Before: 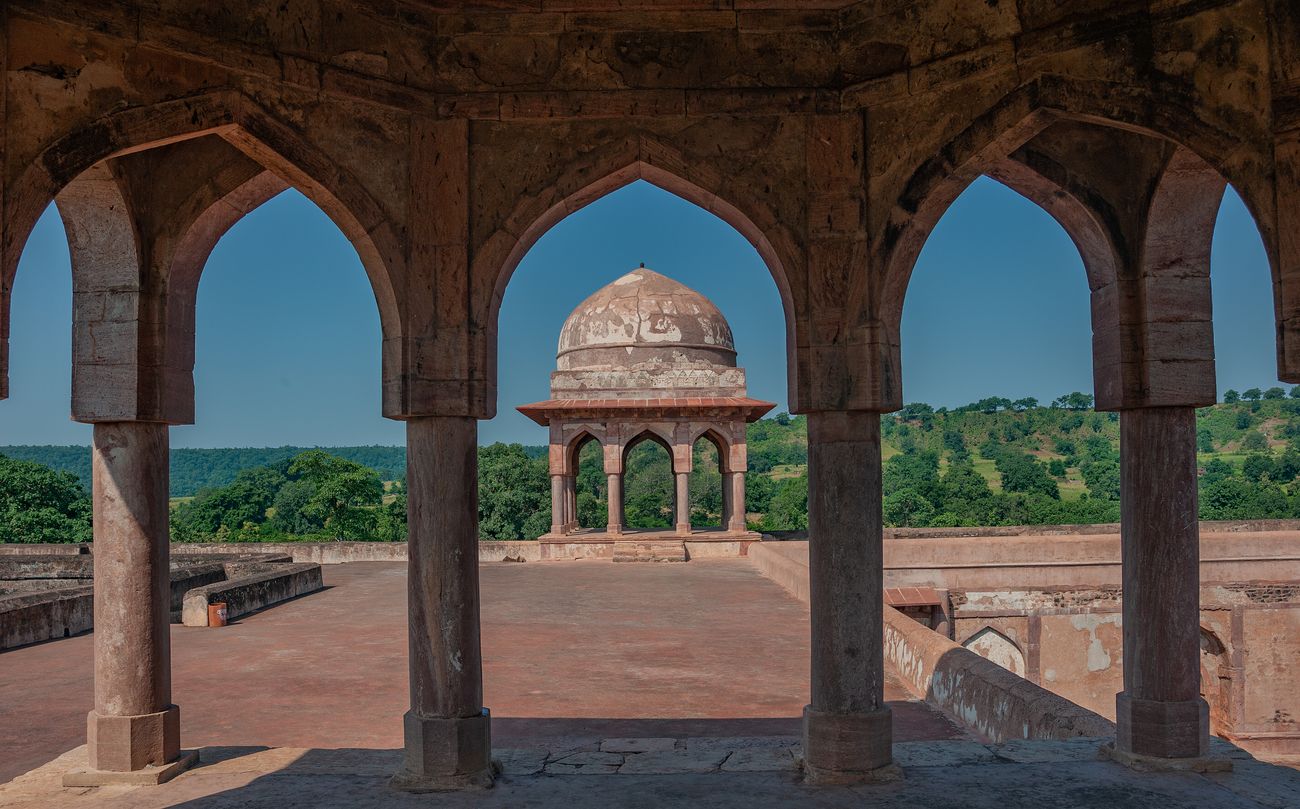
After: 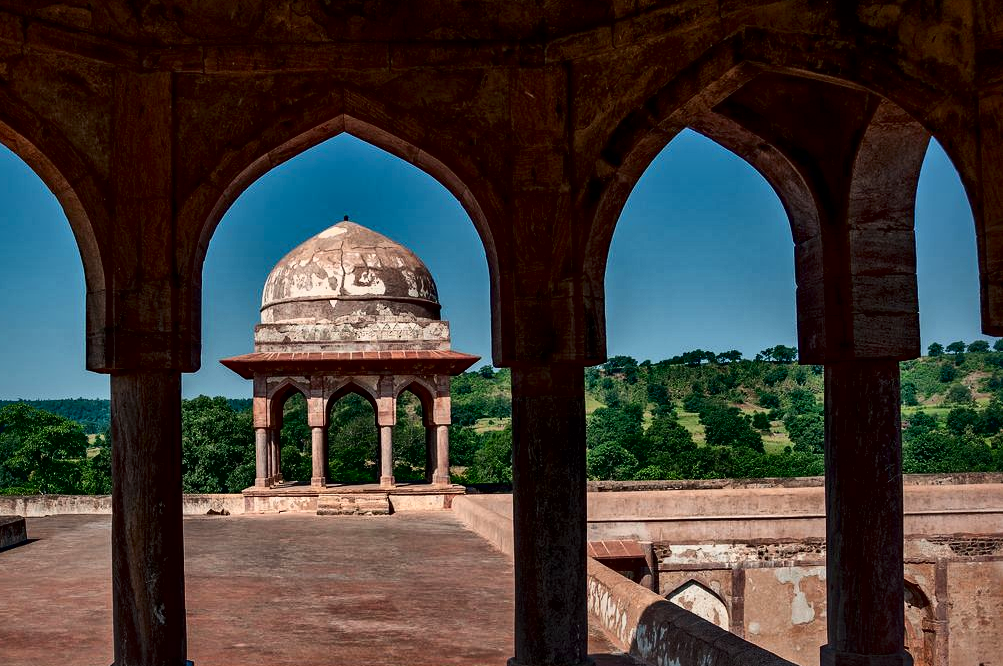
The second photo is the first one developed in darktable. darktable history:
crop: left 22.772%, top 5.854%, bottom 11.757%
contrast brightness saturation: contrast 0.205, brightness -0.101, saturation 0.212
local contrast: mode bilateral grid, contrast 44, coarseness 68, detail 212%, midtone range 0.2
